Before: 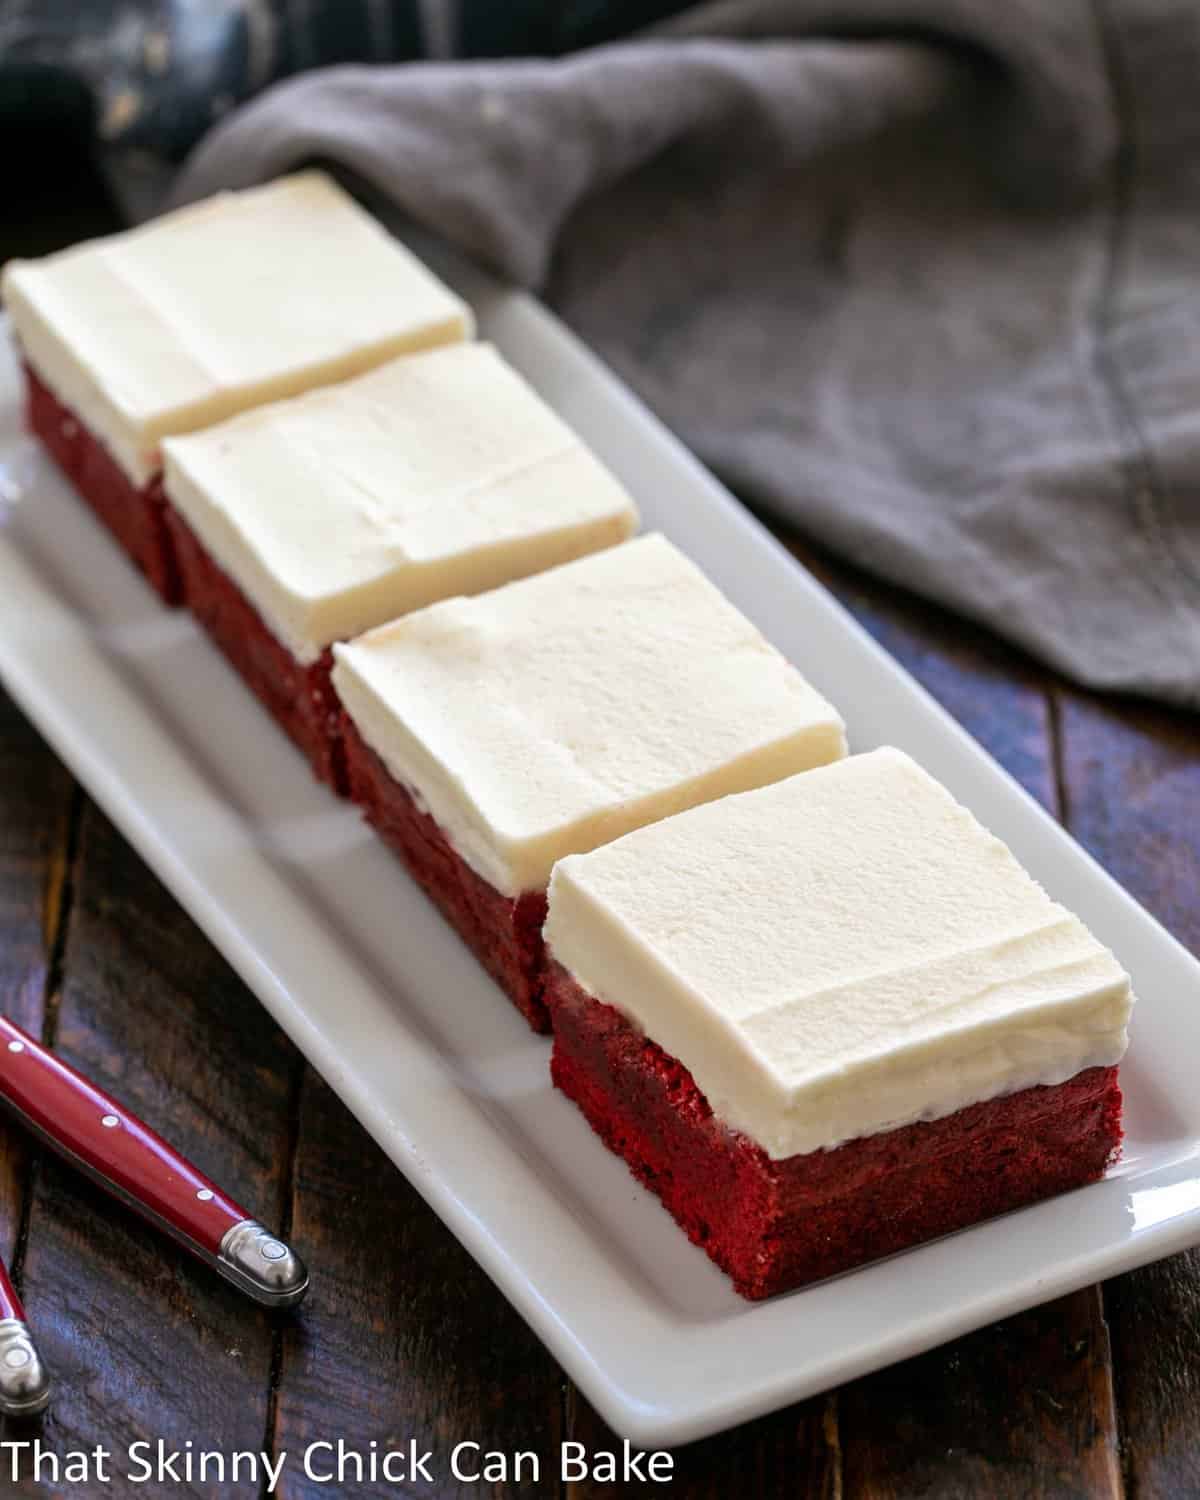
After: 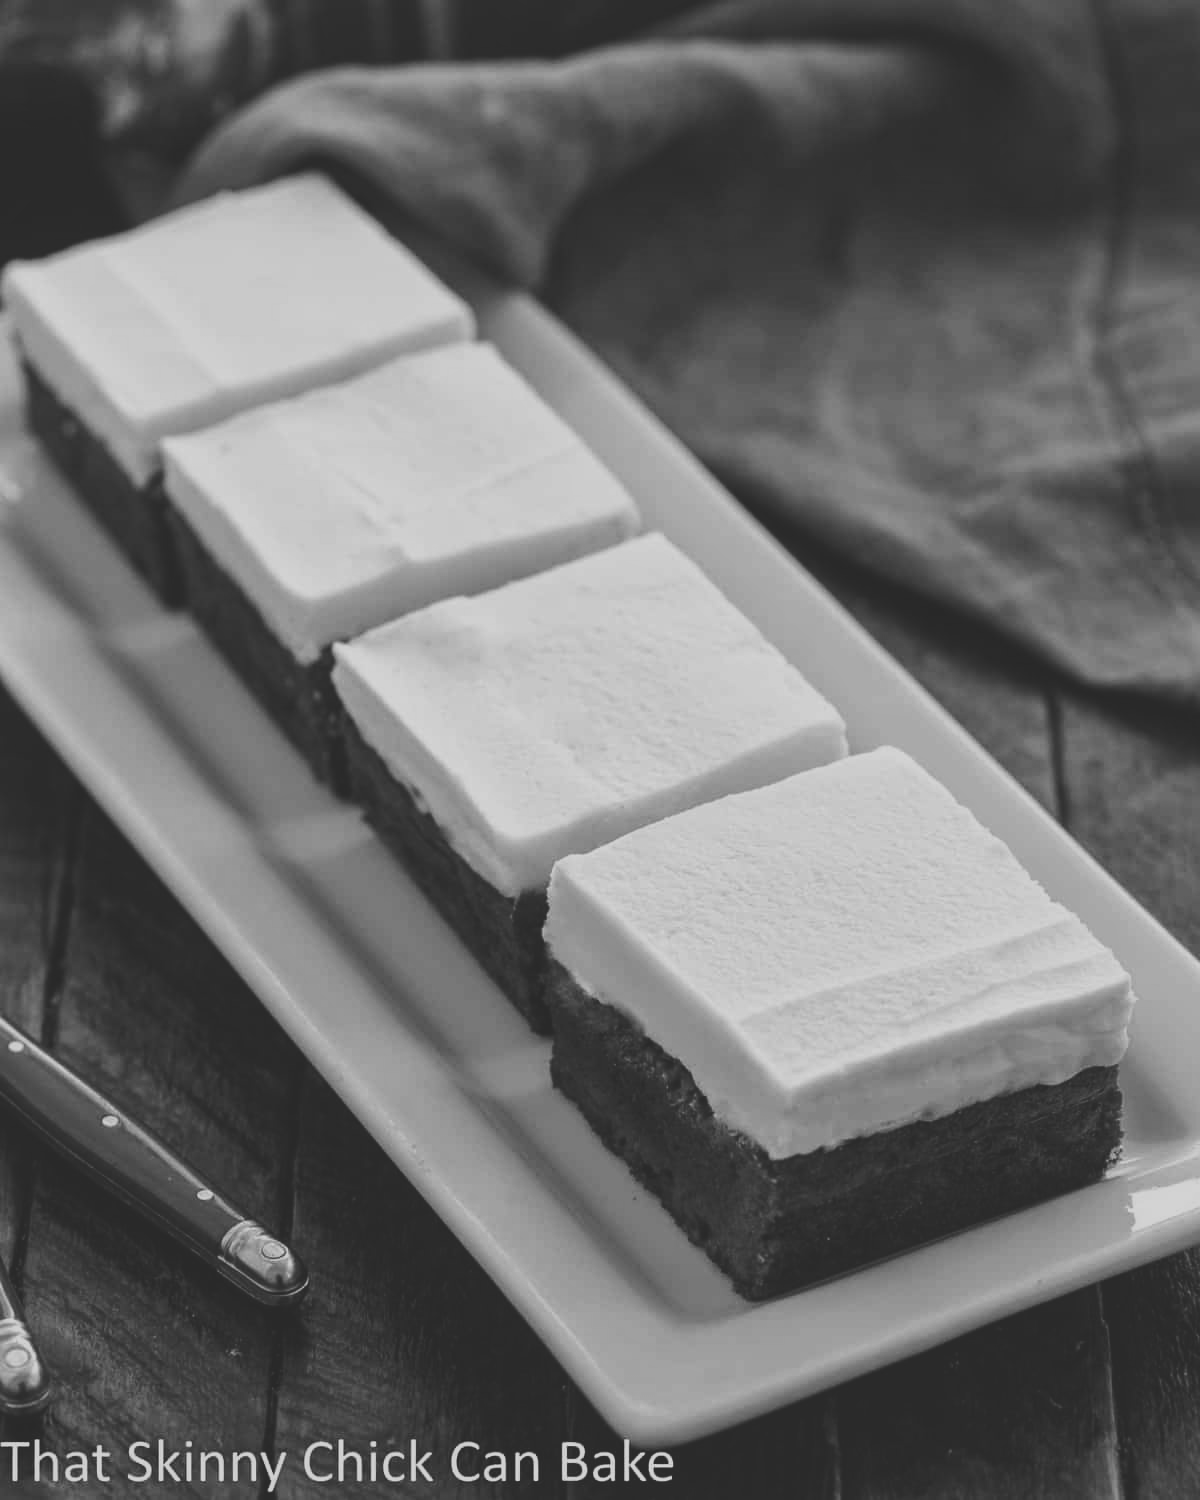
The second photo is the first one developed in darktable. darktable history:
local contrast: mode bilateral grid, contrast 10, coarseness 25, detail 115%, midtone range 0.2
monochrome: on, module defaults
rgb curve: curves: ch0 [(0, 0.186) (0.314, 0.284) (0.576, 0.466) (0.805, 0.691) (0.936, 0.886)]; ch1 [(0, 0.186) (0.314, 0.284) (0.581, 0.534) (0.771, 0.746) (0.936, 0.958)]; ch2 [(0, 0.216) (0.275, 0.39) (1, 1)], mode RGB, independent channels, compensate middle gray true, preserve colors none
filmic rgb: black relative exposure -16 EV, white relative exposure 6.12 EV, hardness 5.22
shadows and highlights: radius 125.46, shadows 21.19, highlights -21.19, low approximation 0.01
